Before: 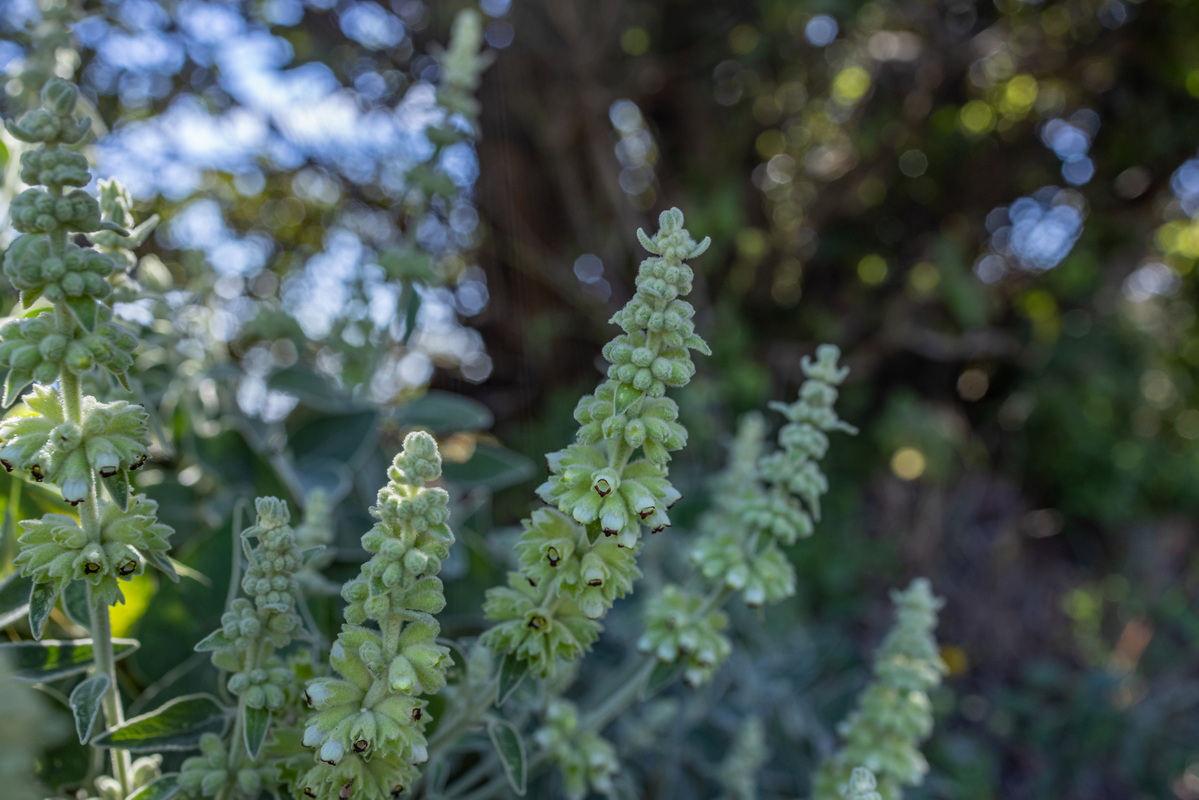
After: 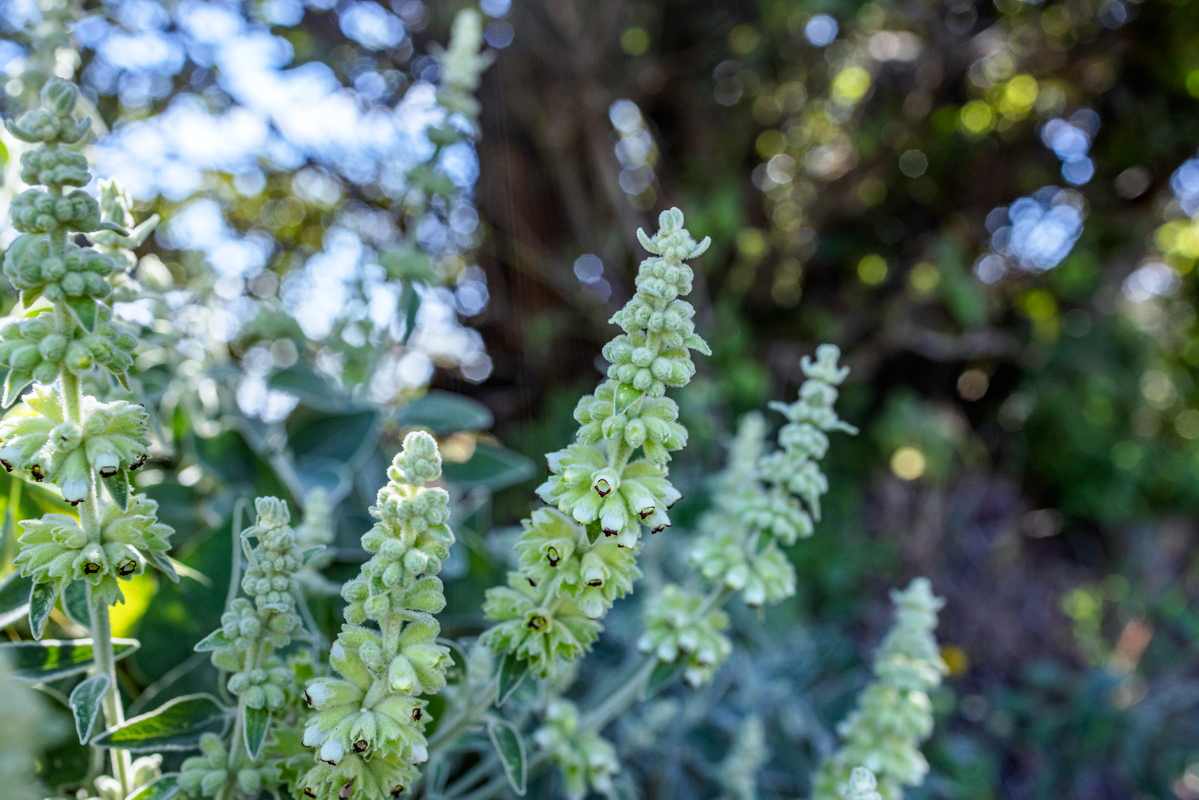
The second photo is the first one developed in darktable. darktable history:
white balance: red 0.976, blue 1.04
base curve: curves: ch0 [(0, 0) (0.005, 0.002) (0.15, 0.3) (0.4, 0.7) (0.75, 0.95) (1, 1)], preserve colors none
